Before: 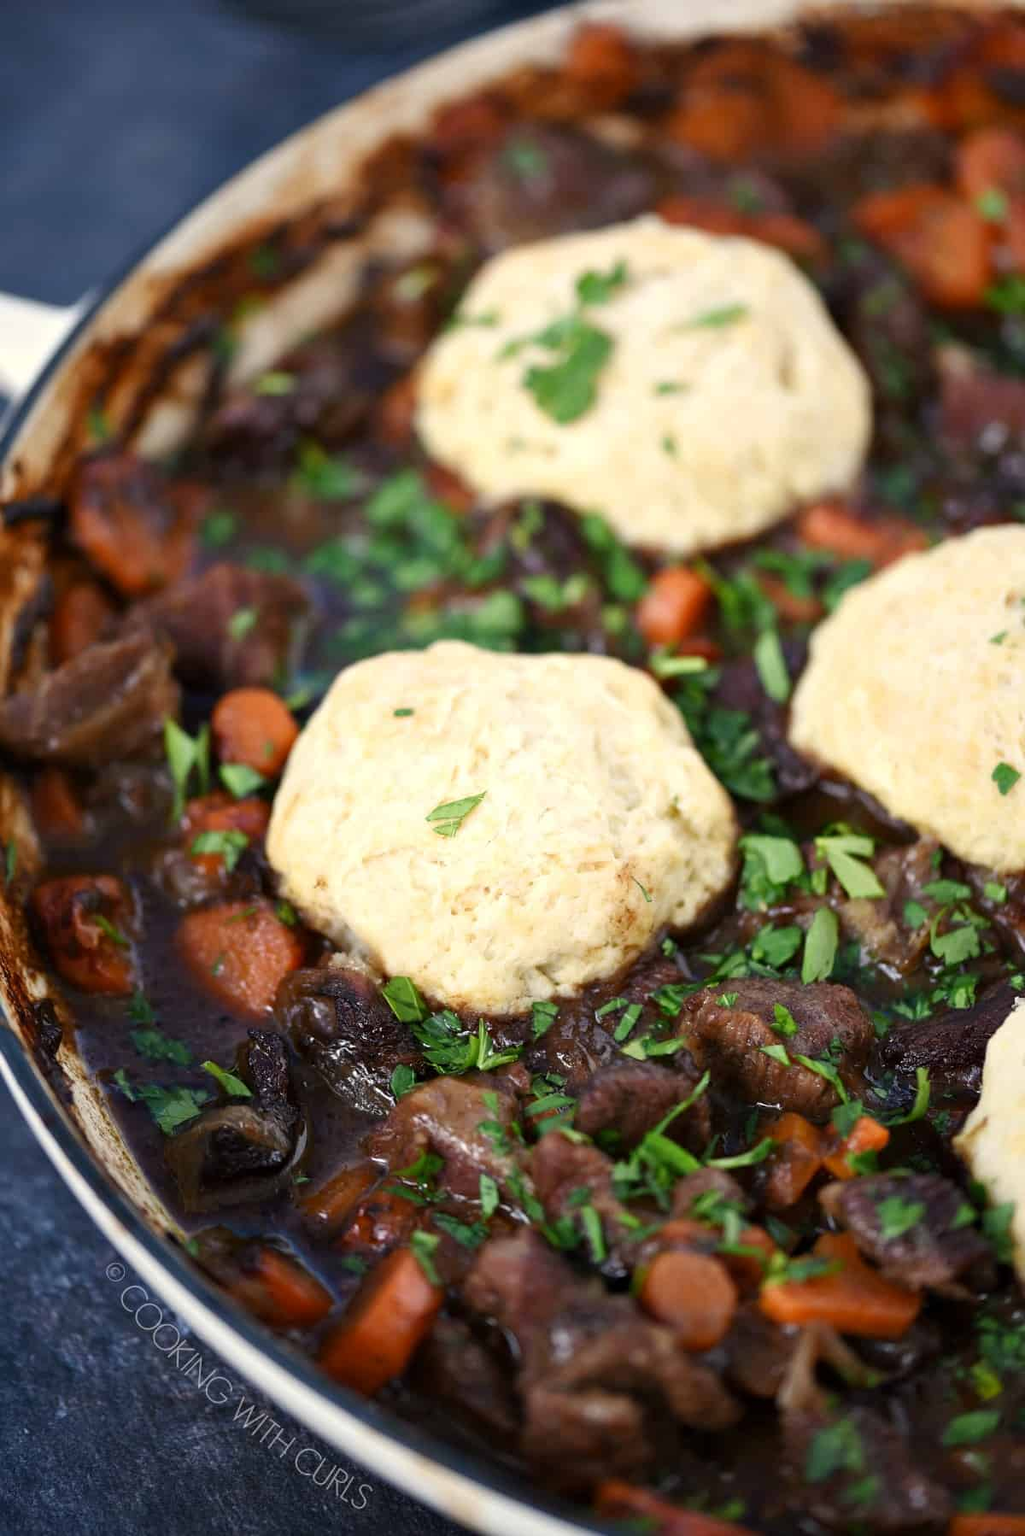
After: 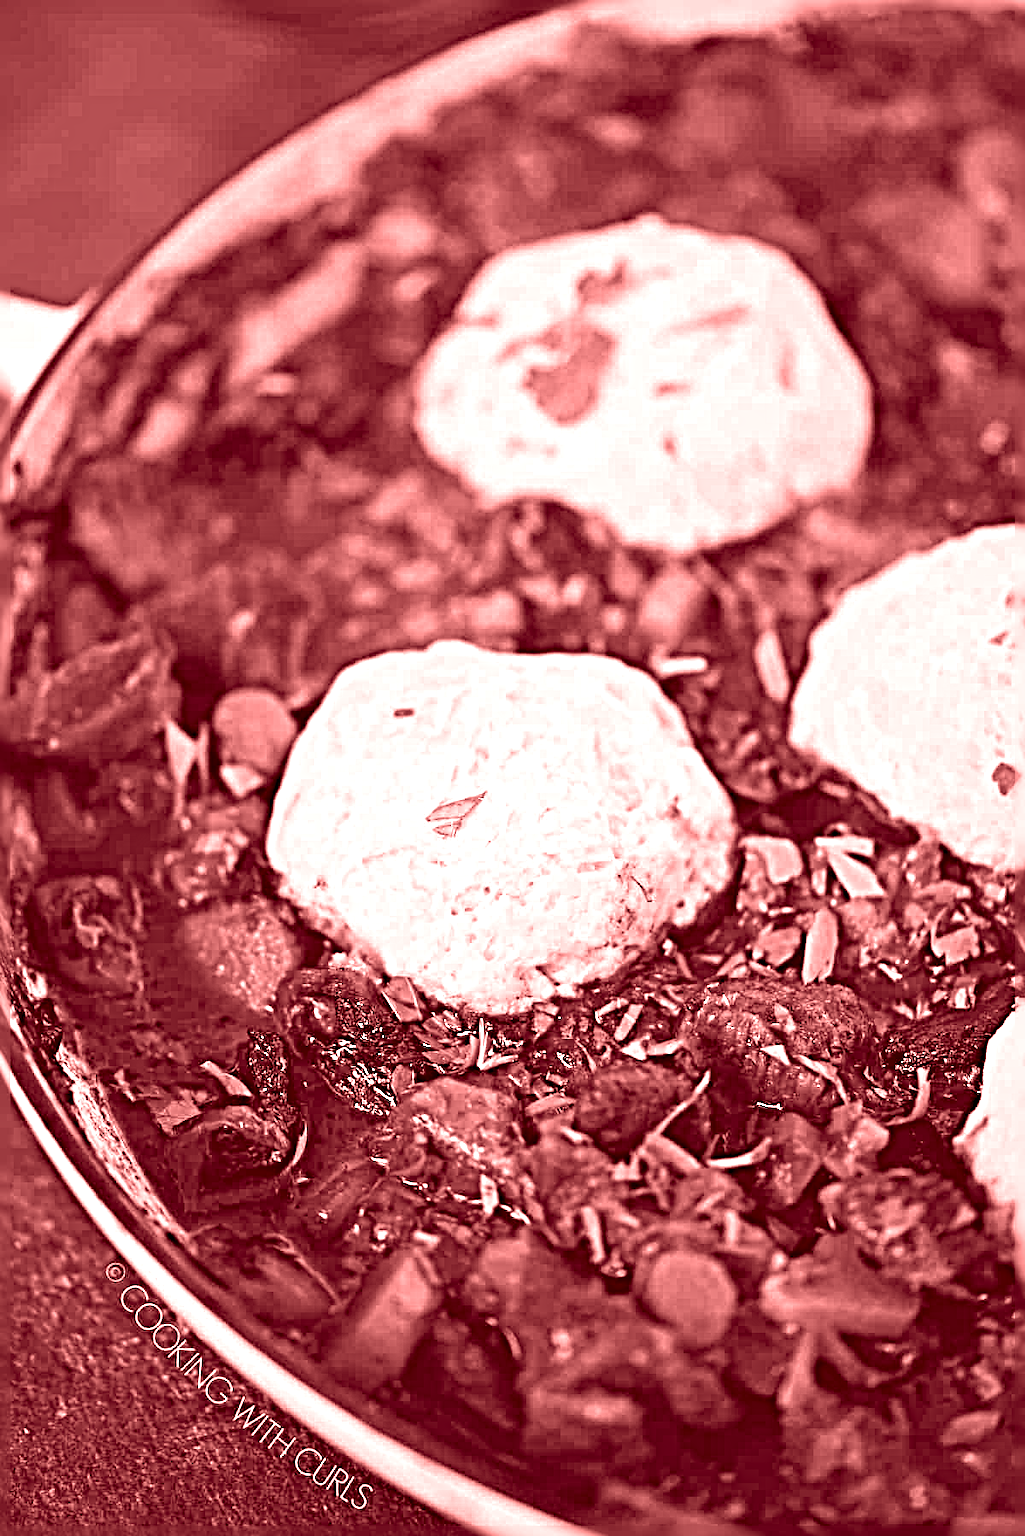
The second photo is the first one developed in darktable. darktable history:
colorize: saturation 60%, source mix 100%
color calibration: illuminant as shot in camera, x 0.358, y 0.373, temperature 4628.91 K
sharpen: radius 6.3, amount 1.8, threshold 0
